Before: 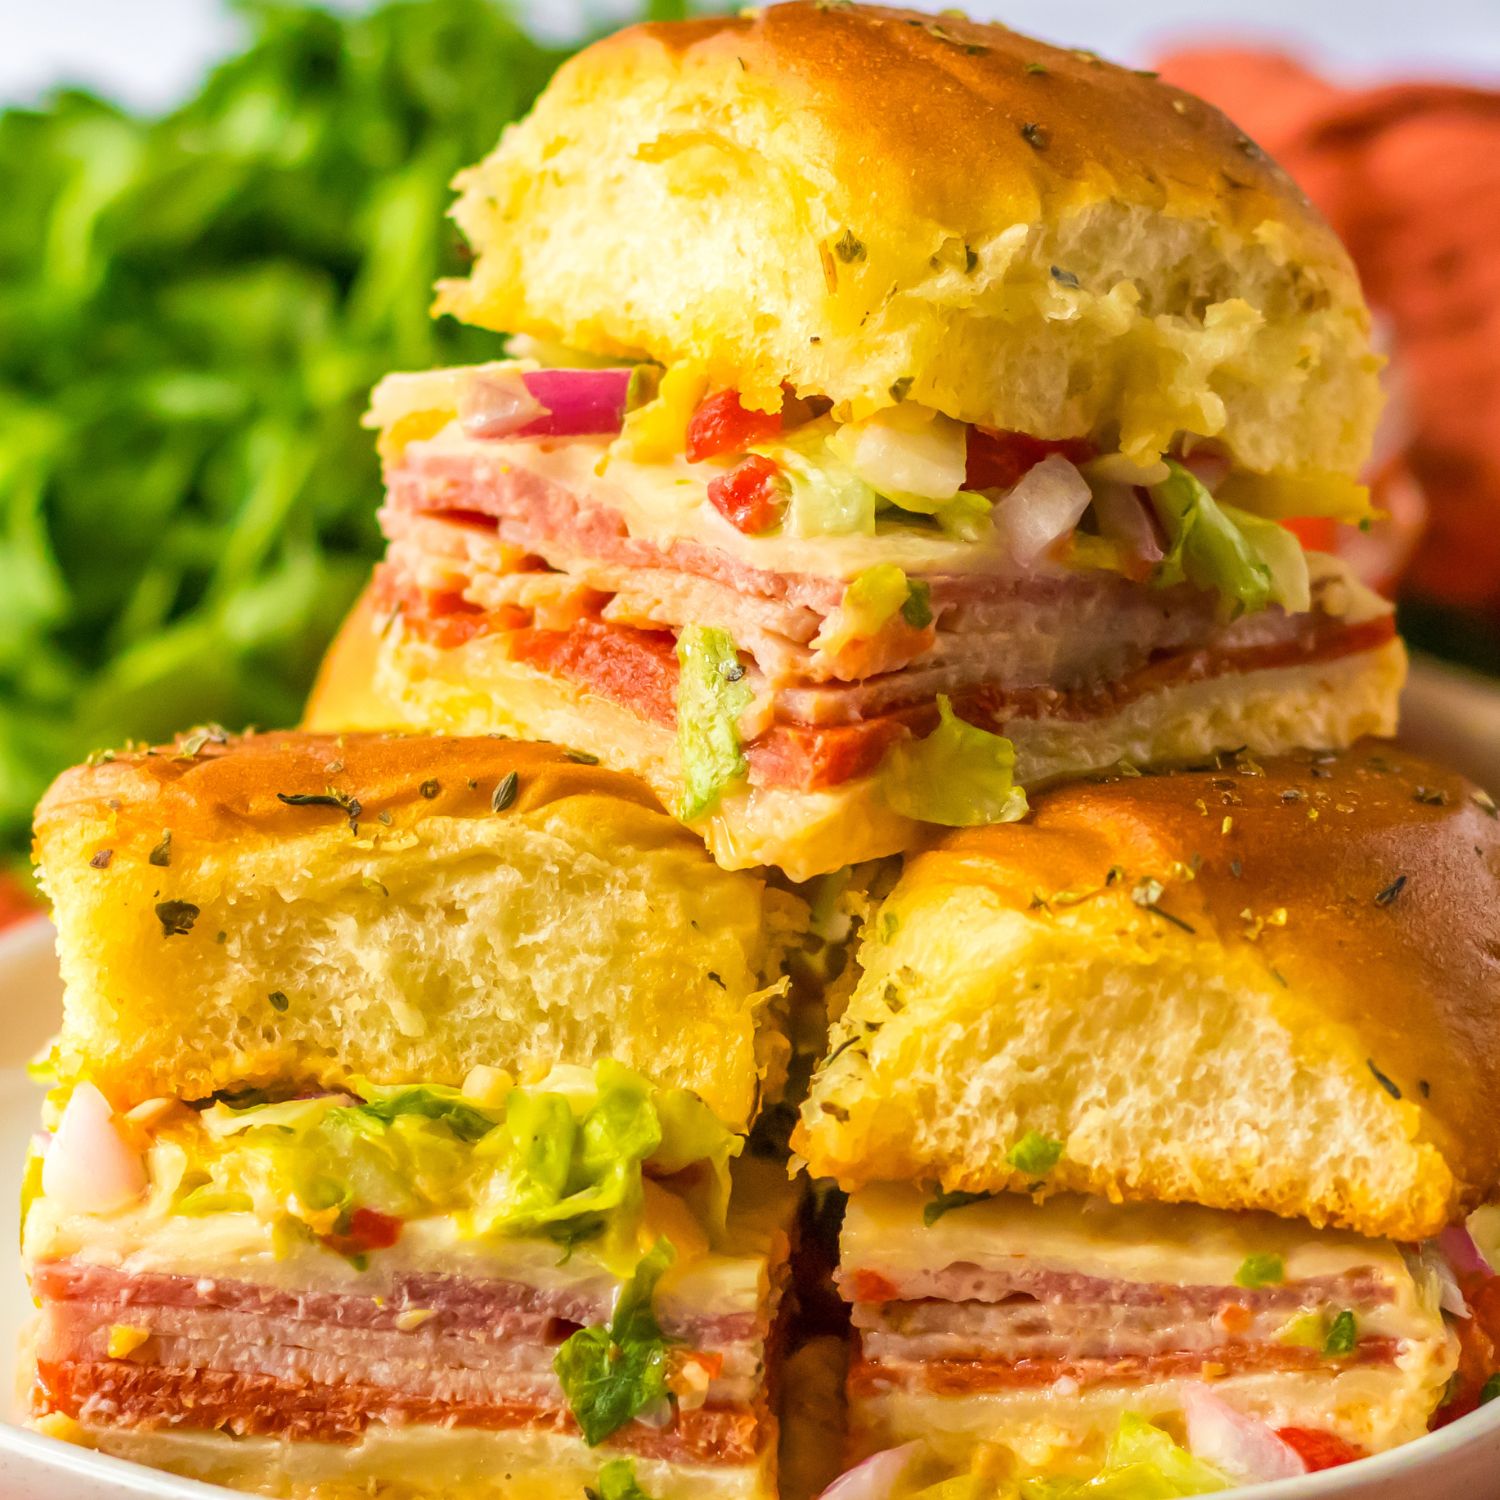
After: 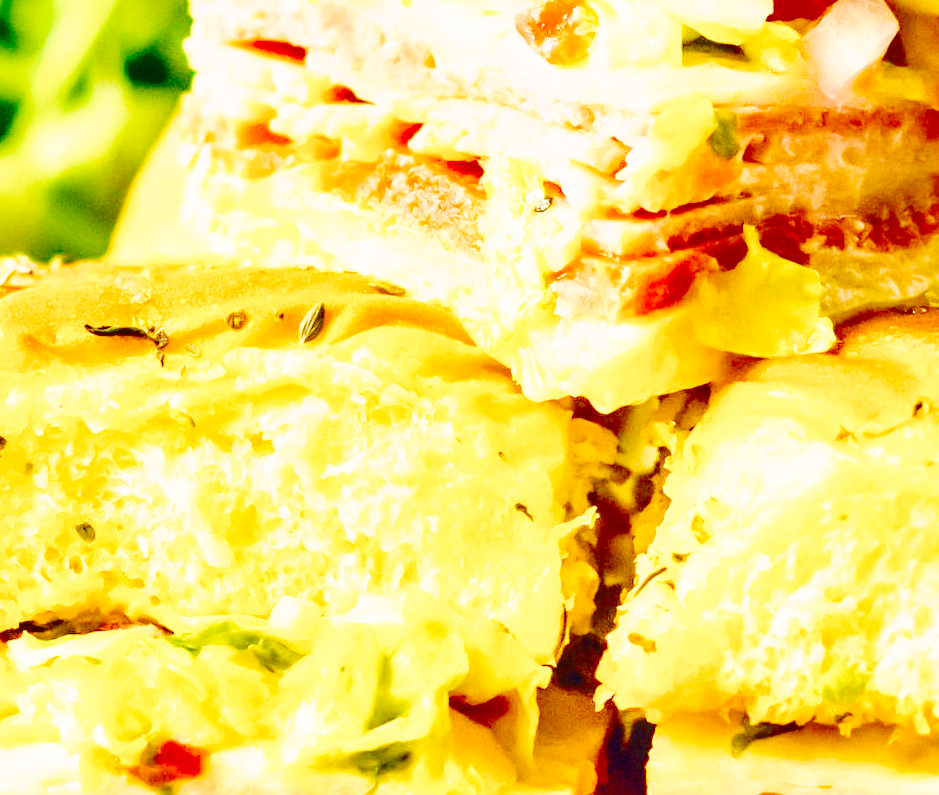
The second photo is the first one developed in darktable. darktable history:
shadows and highlights: white point adjustment 0.044, soften with gaussian
contrast brightness saturation: contrast 0.095, brightness 0.03, saturation 0.088
base curve: curves: ch0 [(0, 0) (0.025, 0.046) (0.112, 0.277) (0.467, 0.74) (0.814, 0.929) (1, 0.942)], preserve colors none
crop: left 12.93%, top 31.28%, right 24.412%, bottom 15.72%
exposure: black level correction 0, exposure 0.897 EV, compensate highlight preservation false
color balance rgb: shadows lift › chroma 0.968%, shadows lift › hue 111.8°, highlights gain › chroma 2.259%, highlights gain › hue 75.41°, global offset › chroma 0.126%, global offset › hue 254.18°, perceptual saturation grading › global saturation 20%, perceptual saturation grading › highlights -24.972%, perceptual saturation grading › shadows 49.994%
color correction: highlights a* -0.105, highlights b* 0.087
tone curve: curves: ch0 [(0, 0) (0.004, 0.001) (0.133, 0.112) (0.325, 0.362) (0.832, 0.893) (1, 1)], preserve colors none
